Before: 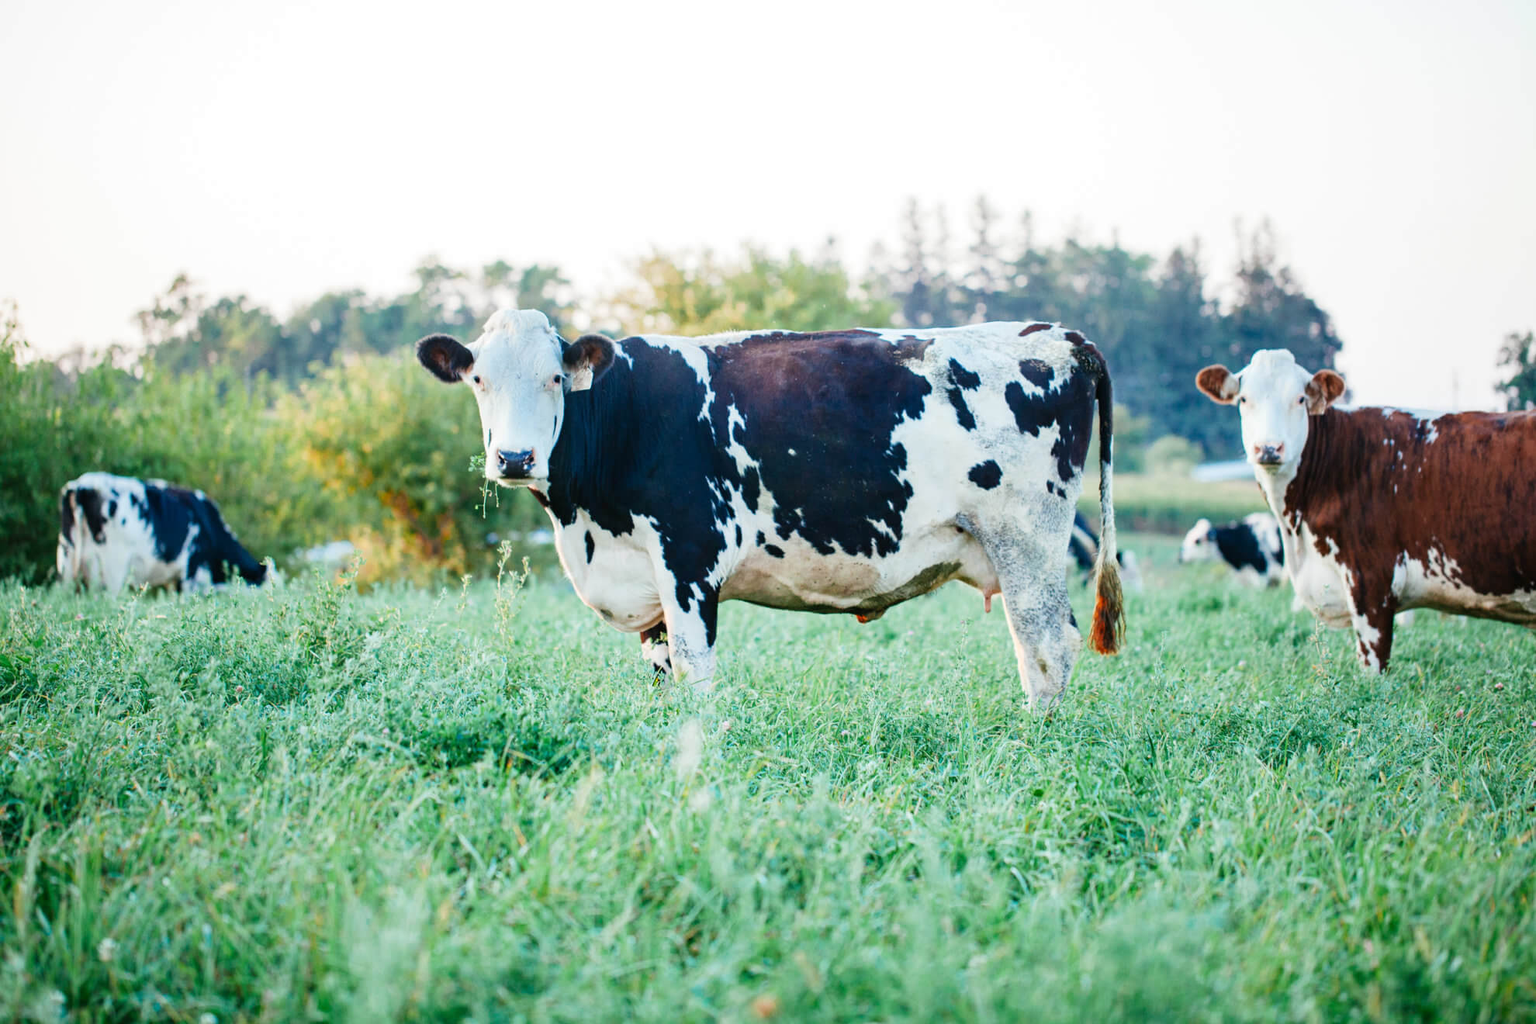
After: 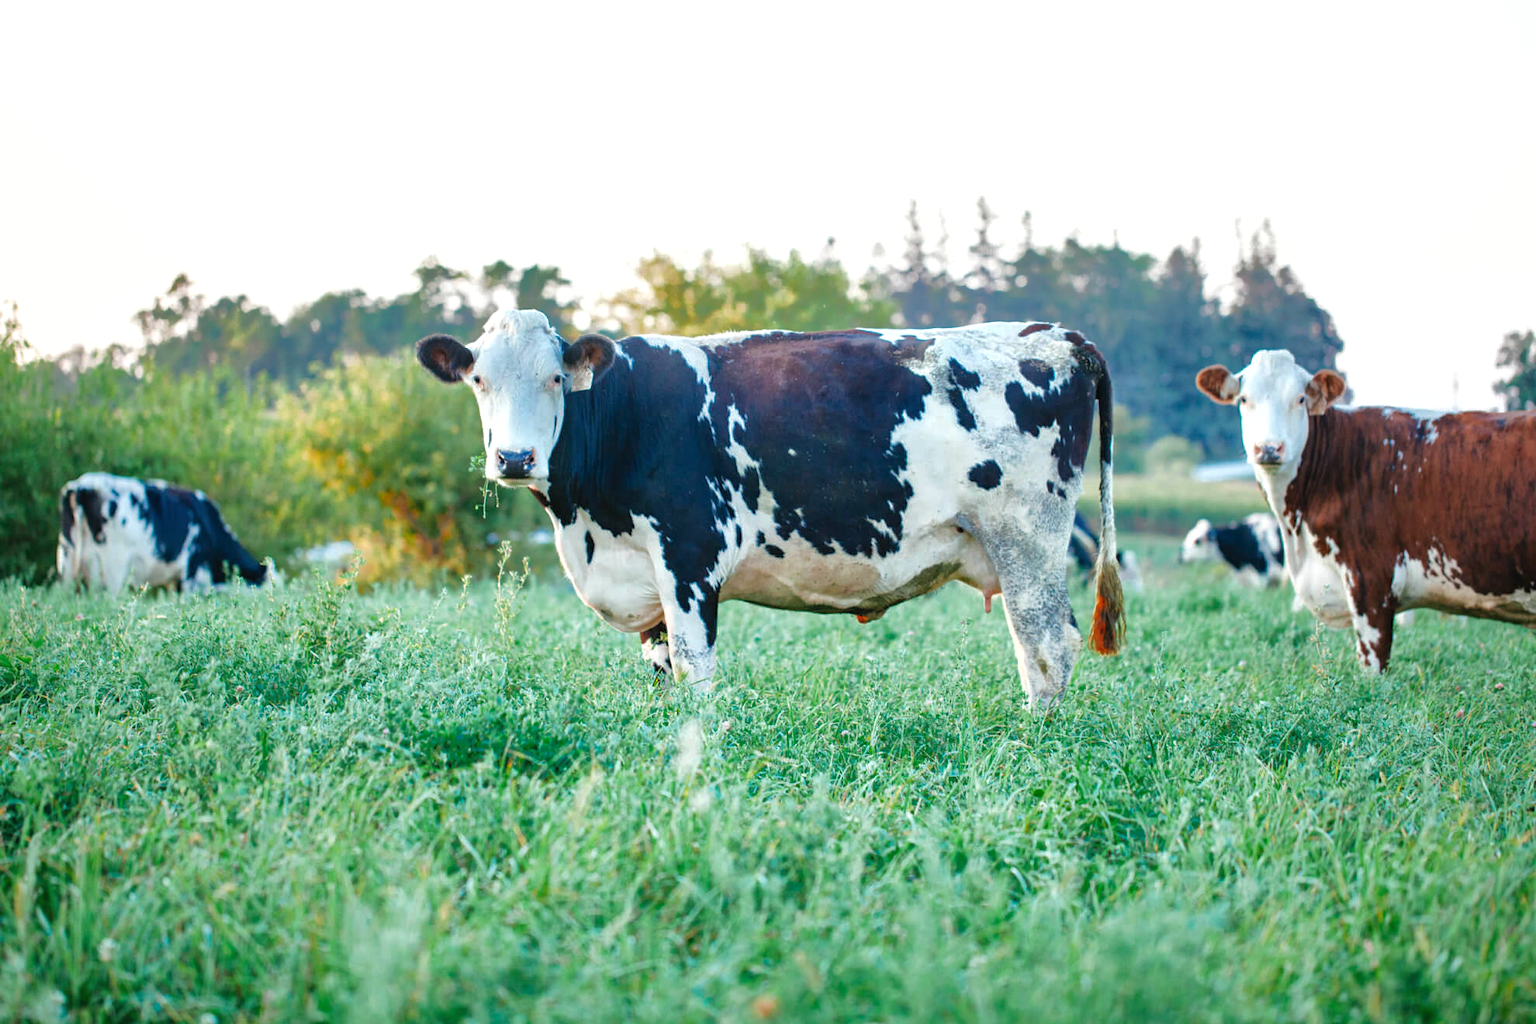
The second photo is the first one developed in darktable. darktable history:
exposure: exposure 0.239 EV, compensate exposure bias true, compensate highlight preservation false
shadows and highlights: shadows 40.25, highlights -59.81, shadows color adjustment 98.02%, highlights color adjustment 57.8%
